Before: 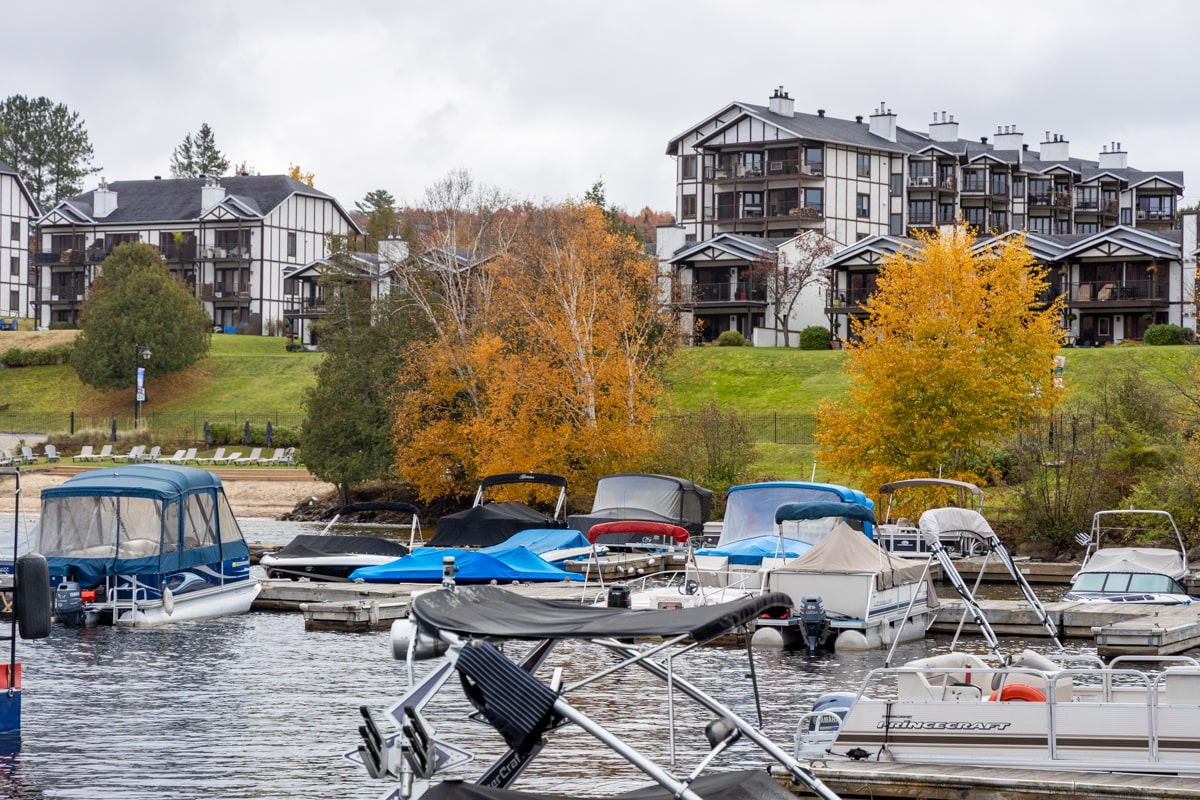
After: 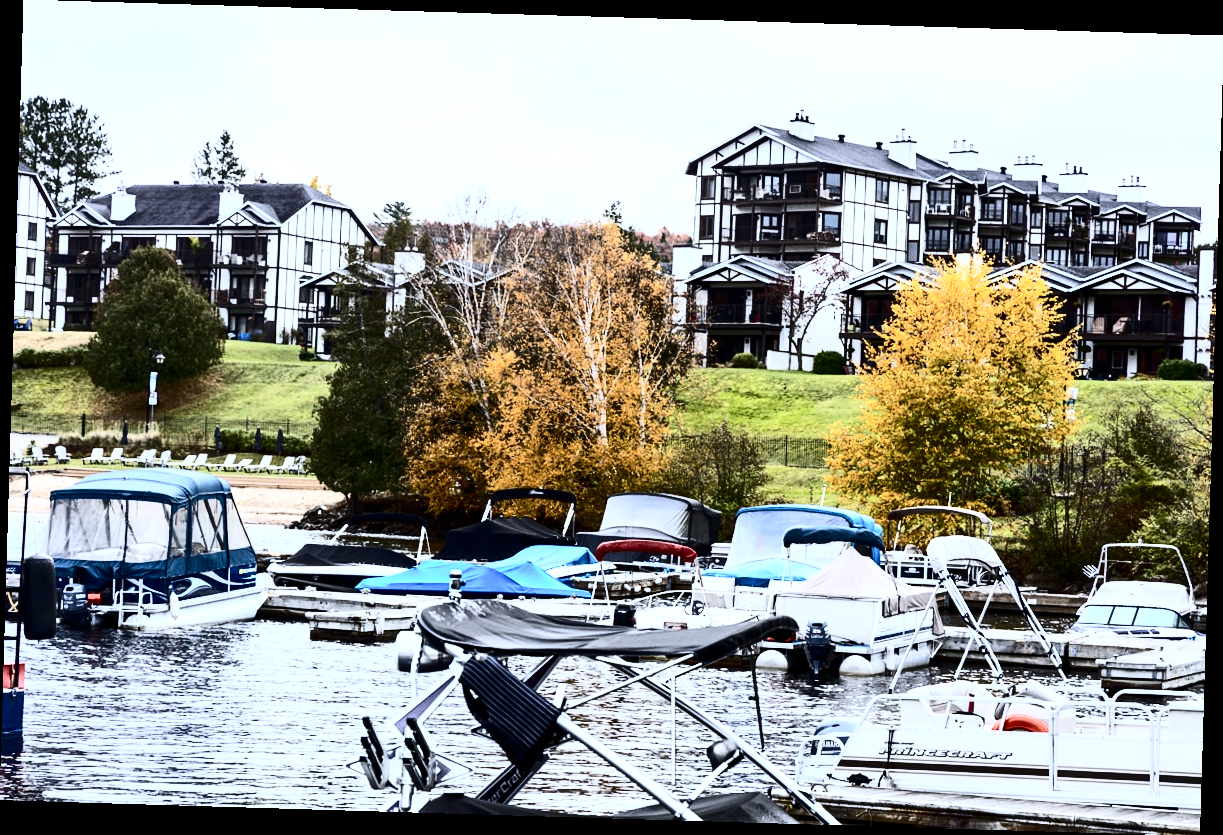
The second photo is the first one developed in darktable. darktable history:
rotate and perspective: rotation 1.72°, automatic cropping off
shadows and highlights: shadows 30.86, highlights 0, soften with gaussian
white balance: red 0.931, blue 1.11
tone equalizer: -8 EV -0.75 EV, -7 EV -0.7 EV, -6 EV -0.6 EV, -5 EV -0.4 EV, -3 EV 0.4 EV, -2 EV 0.6 EV, -1 EV 0.7 EV, +0 EV 0.75 EV, edges refinement/feathering 500, mask exposure compensation -1.57 EV, preserve details no
contrast brightness saturation: contrast 0.5, saturation -0.1
